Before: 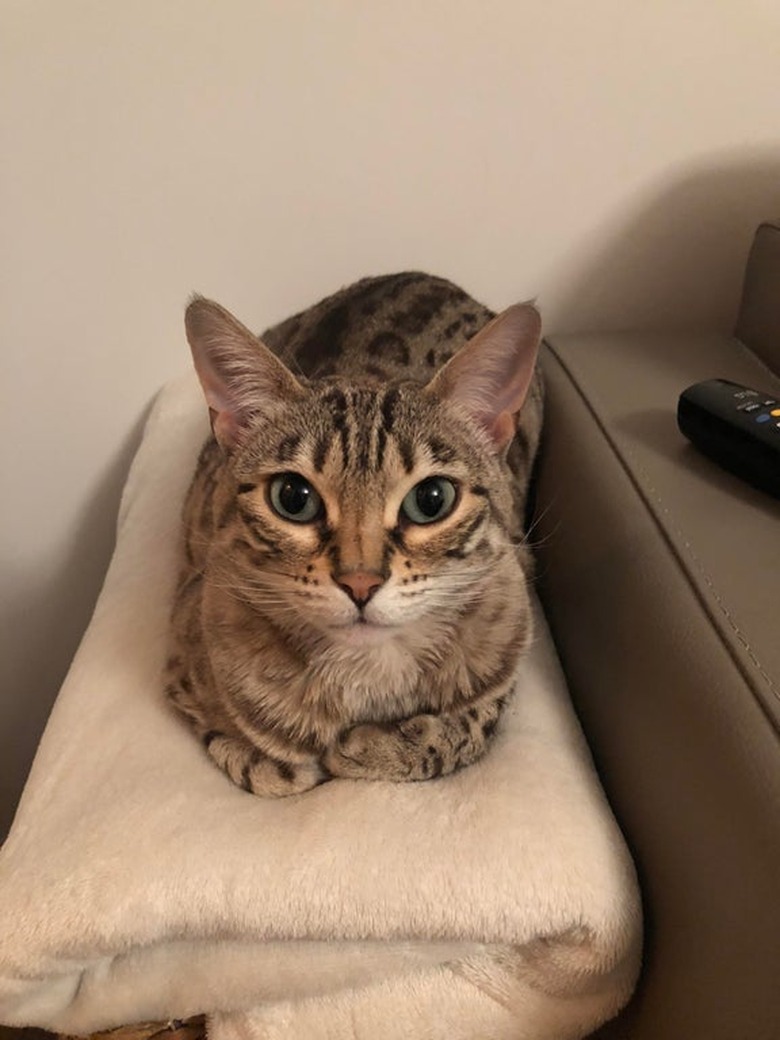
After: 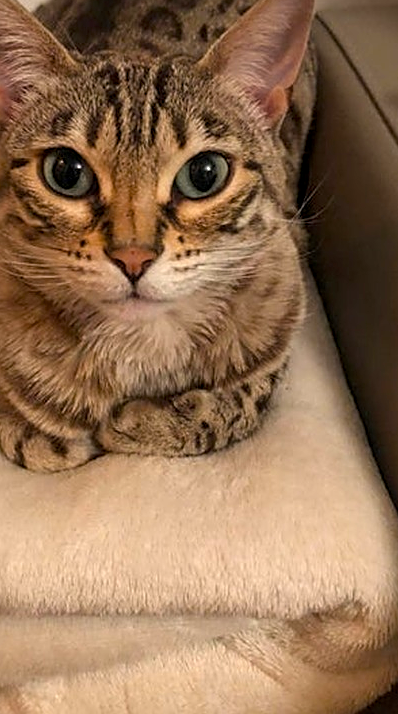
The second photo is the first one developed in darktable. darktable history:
crop and rotate: left 29.109%, top 31.278%, right 19.855%
local contrast: on, module defaults
color balance rgb: highlights gain › chroma 0.15%, highlights gain › hue 330.38°, perceptual saturation grading › global saturation 29.813%, perceptual brilliance grading › global brilliance 2.715%, perceptual brilliance grading › highlights -3.265%, perceptual brilliance grading › shadows 3.078%
sharpen: on, module defaults
